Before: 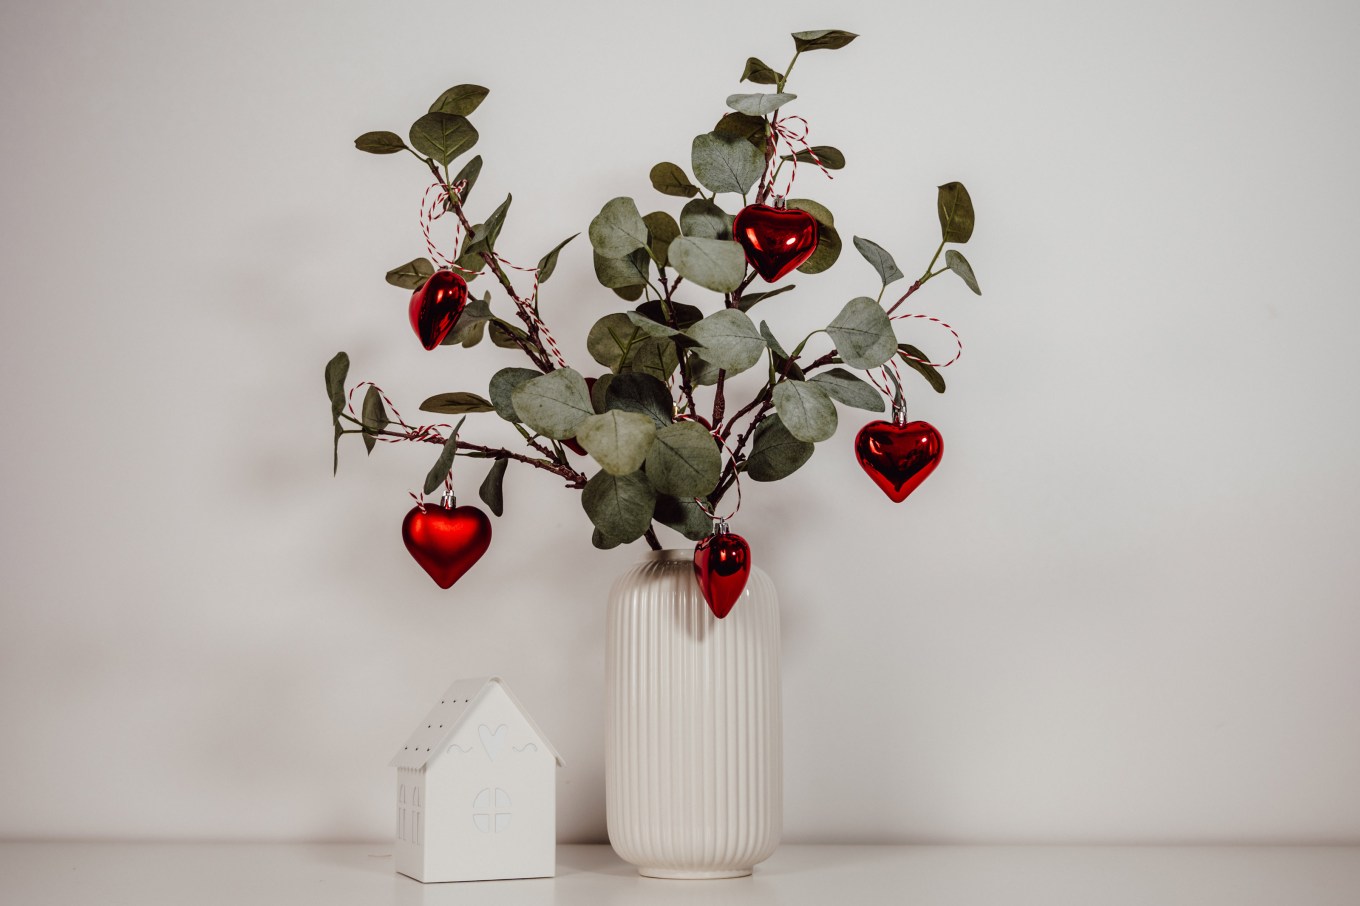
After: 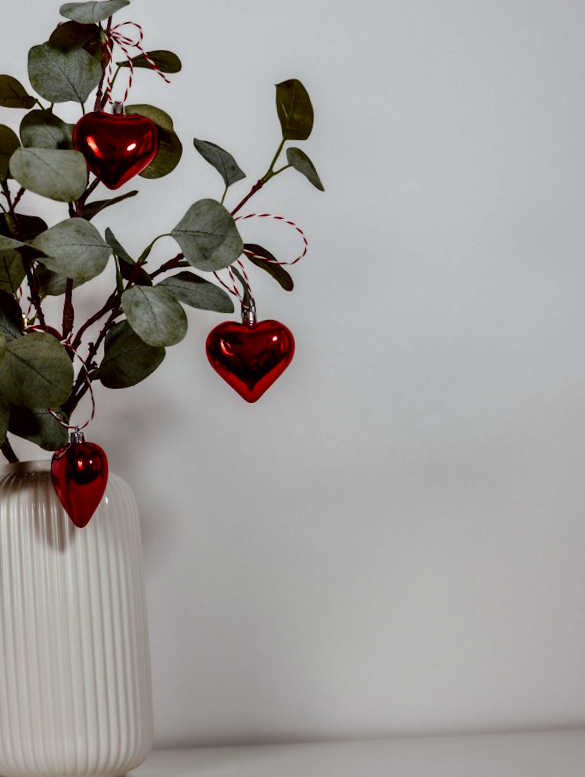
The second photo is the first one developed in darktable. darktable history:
contrast equalizer: y [[0.514, 0.573, 0.581, 0.508, 0.5, 0.5], [0.5 ×6], [0.5 ×6], [0 ×6], [0 ×6]], mix 0.79
white balance: red 0.982, blue 1.018
rotate and perspective: rotation -3°, crop left 0.031, crop right 0.968, crop top 0.07, crop bottom 0.93
crop: left 47.628%, top 6.643%, right 7.874%
contrast brightness saturation: brightness -0.2, saturation 0.08
